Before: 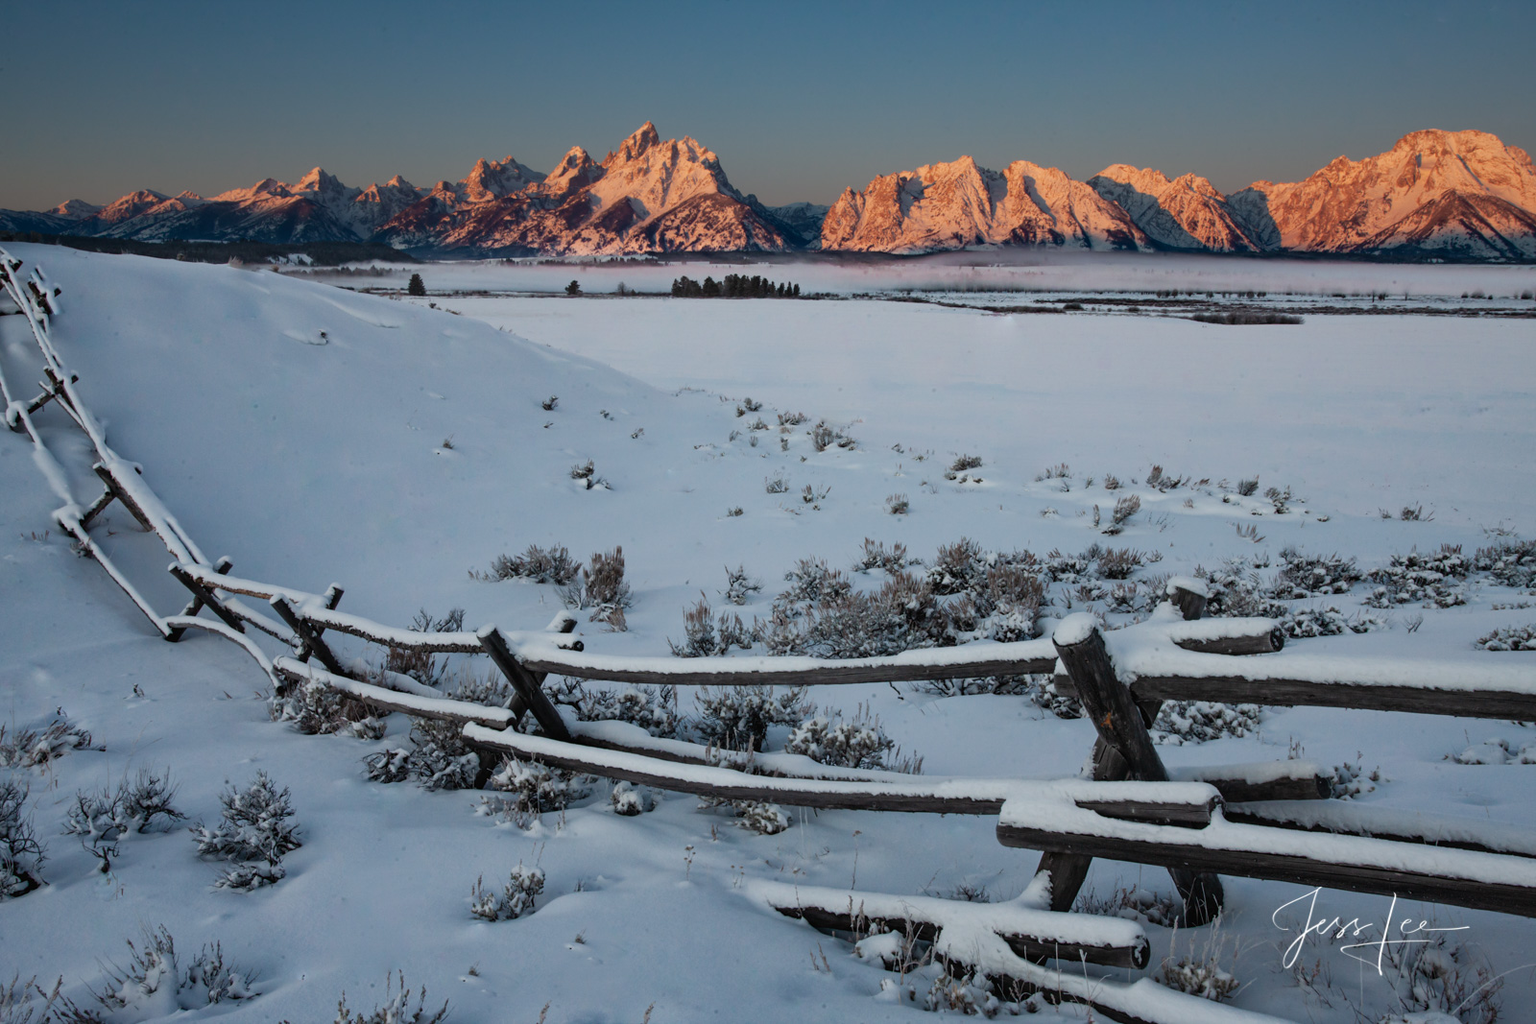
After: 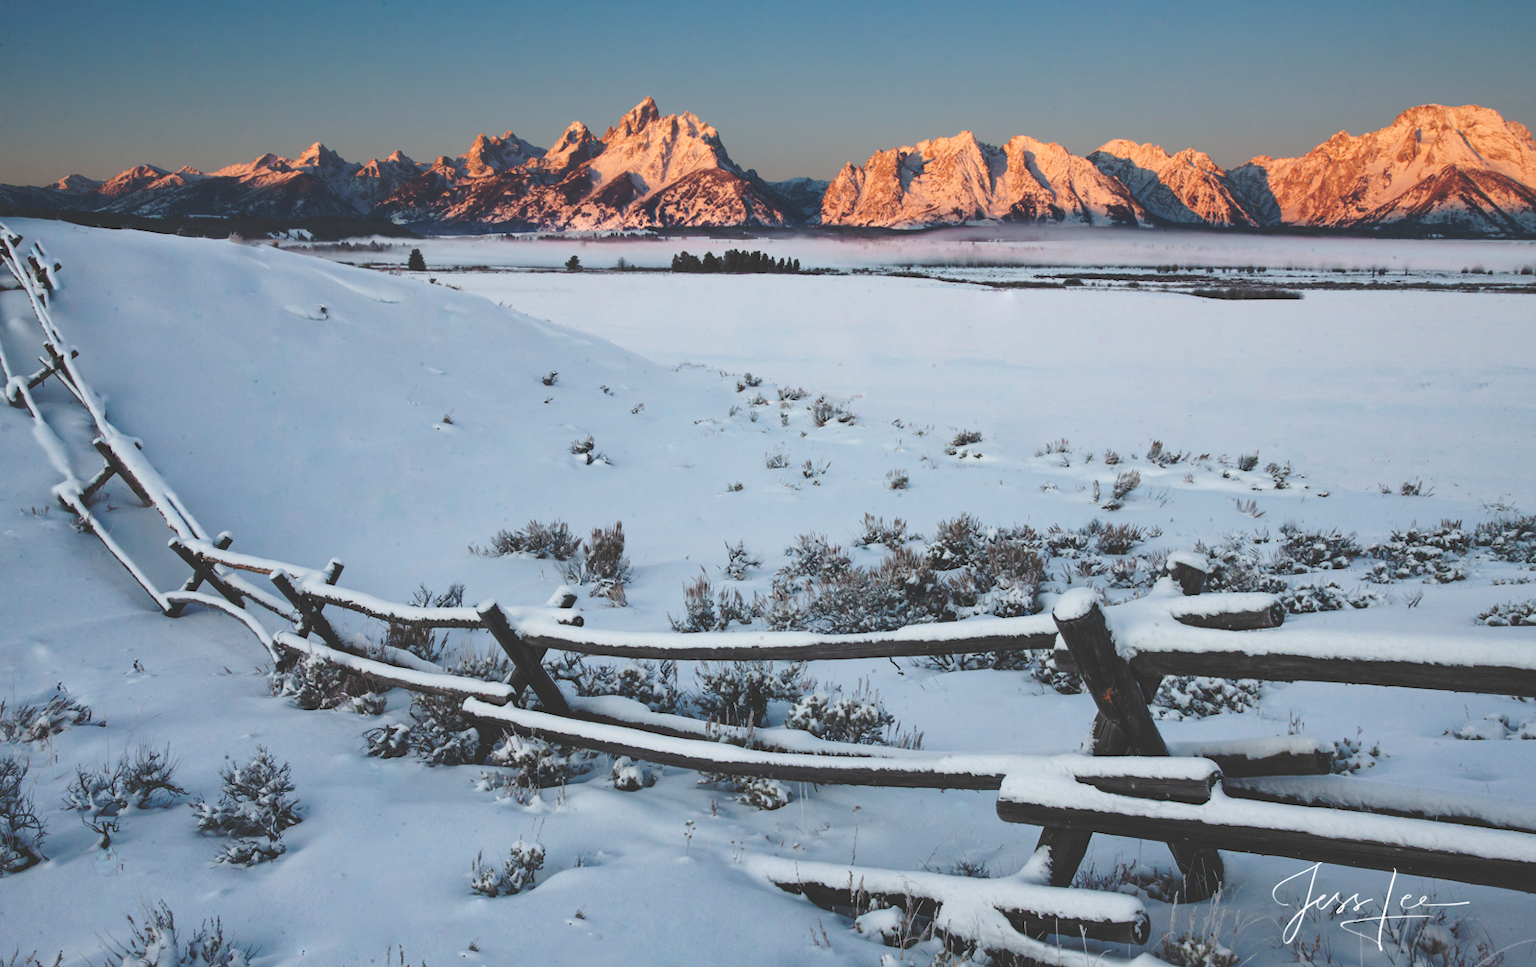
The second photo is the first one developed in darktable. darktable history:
base curve: curves: ch0 [(0, 0) (0.032, 0.037) (0.105, 0.228) (0.435, 0.76) (0.856, 0.983) (1, 1)], preserve colors none
white balance: emerald 1
crop and rotate: top 2.479%, bottom 3.018%
rgb curve: curves: ch0 [(0, 0.186) (0.314, 0.284) (0.775, 0.708) (1, 1)], compensate middle gray true, preserve colors none
